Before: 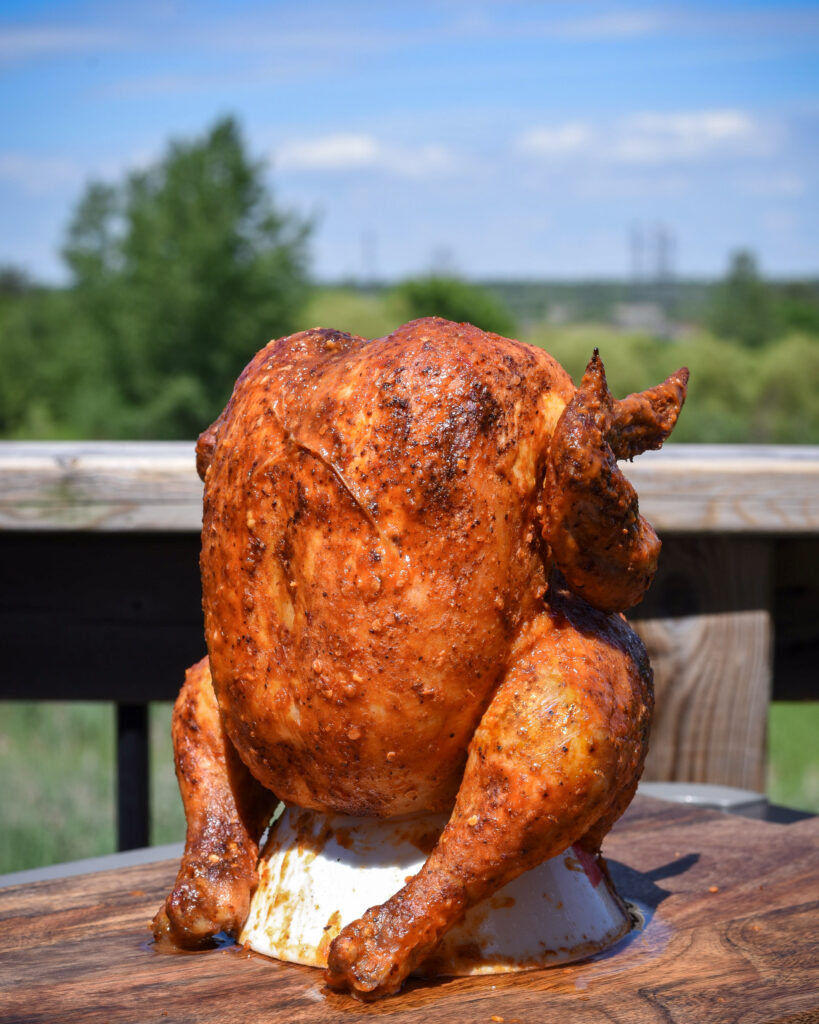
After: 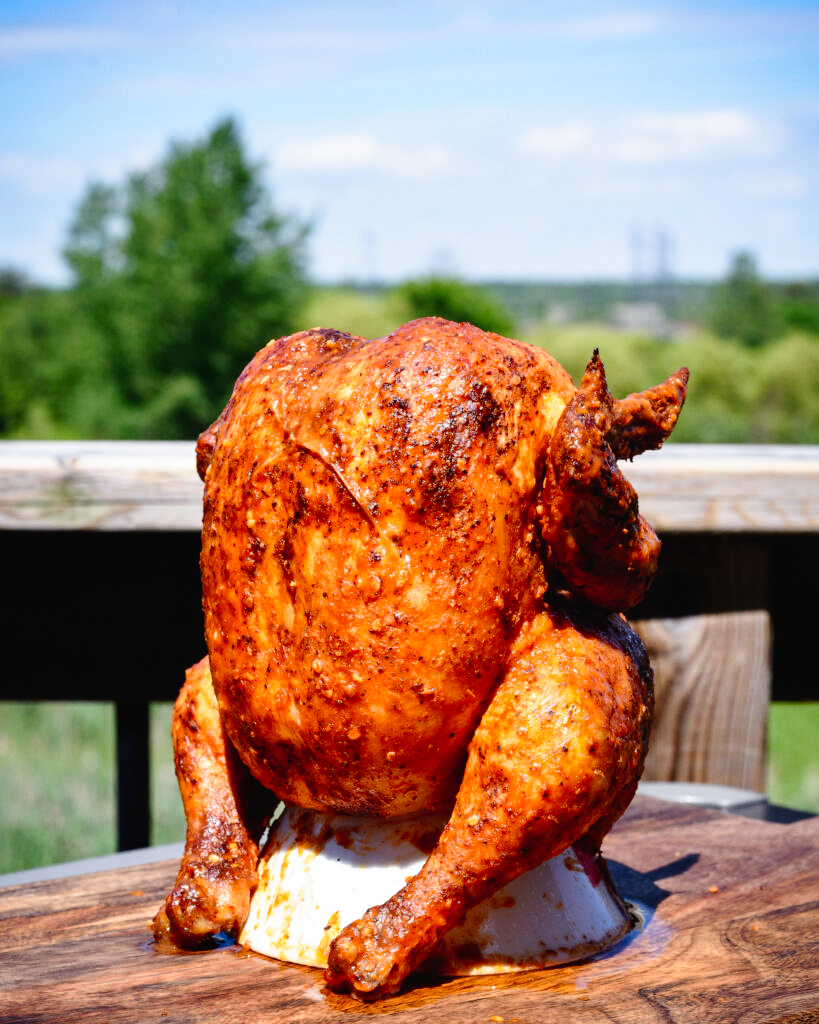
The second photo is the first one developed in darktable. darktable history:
tone curve: curves: ch0 [(0, 0.016) (0.11, 0.039) (0.259, 0.235) (0.383, 0.437) (0.499, 0.597) (0.733, 0.867) (0.843, 0.948) (1, 1)], preserve colors none
